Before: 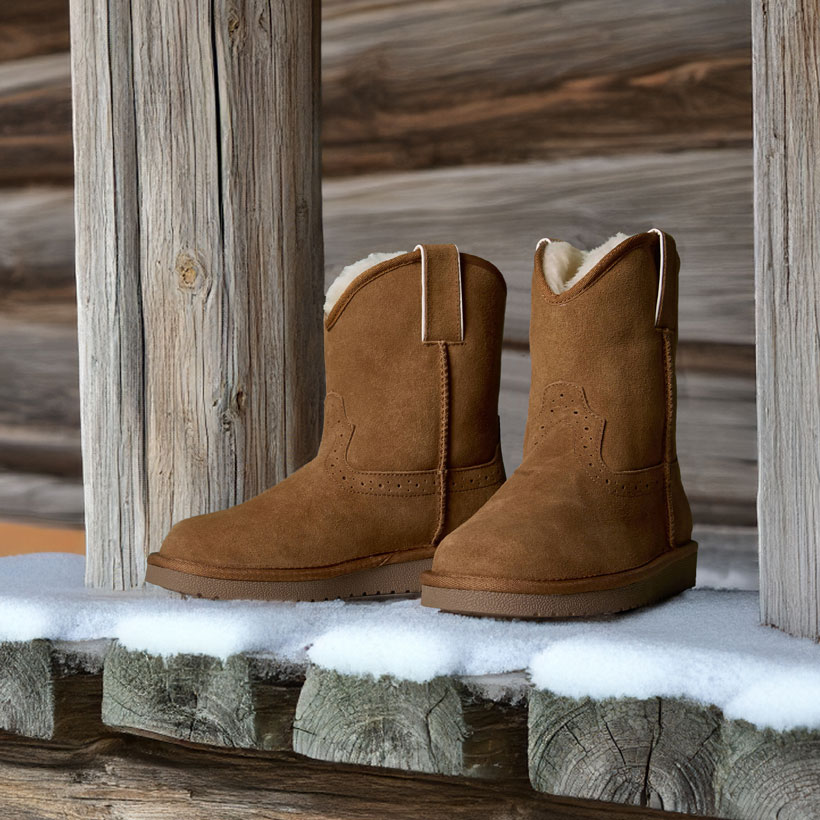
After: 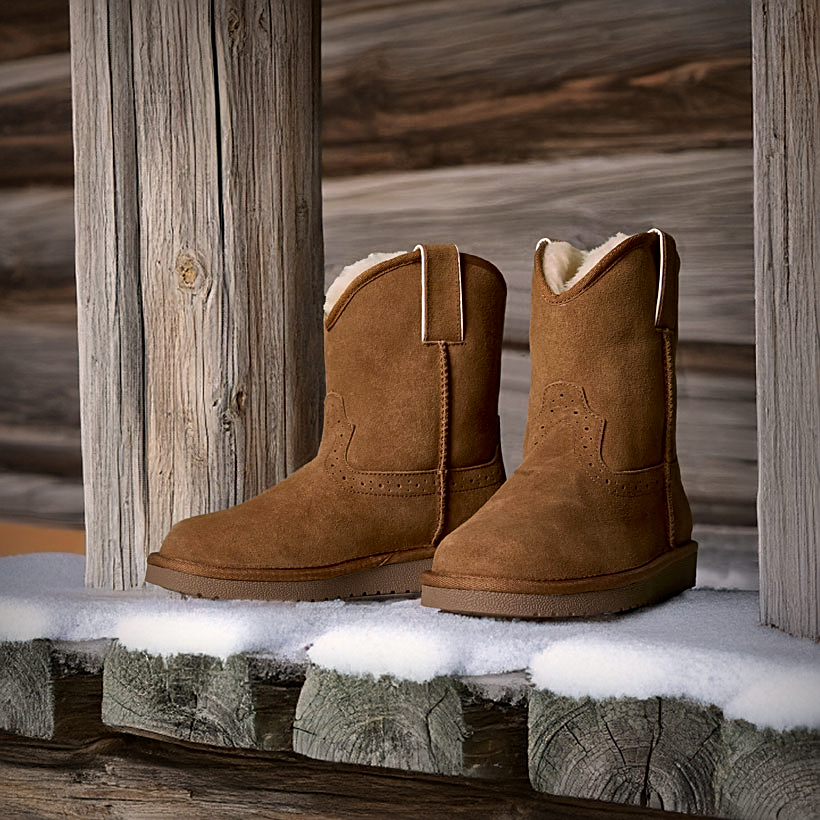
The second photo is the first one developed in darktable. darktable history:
color correction: highlights a* 5.81, highlights b* 4.84
exposure: compensate highlight preservation false
local contrast: mode bilateral grid, contrast 20, coarseness 50, detail 120%, midtone range 0.2
sharpen: on, module defaults
vignetting: fall-off start 53.2%, brightness -0.594, saturation 0, automatic ratio true, width/height ratio 1.313, shape 0.22, unbound false
